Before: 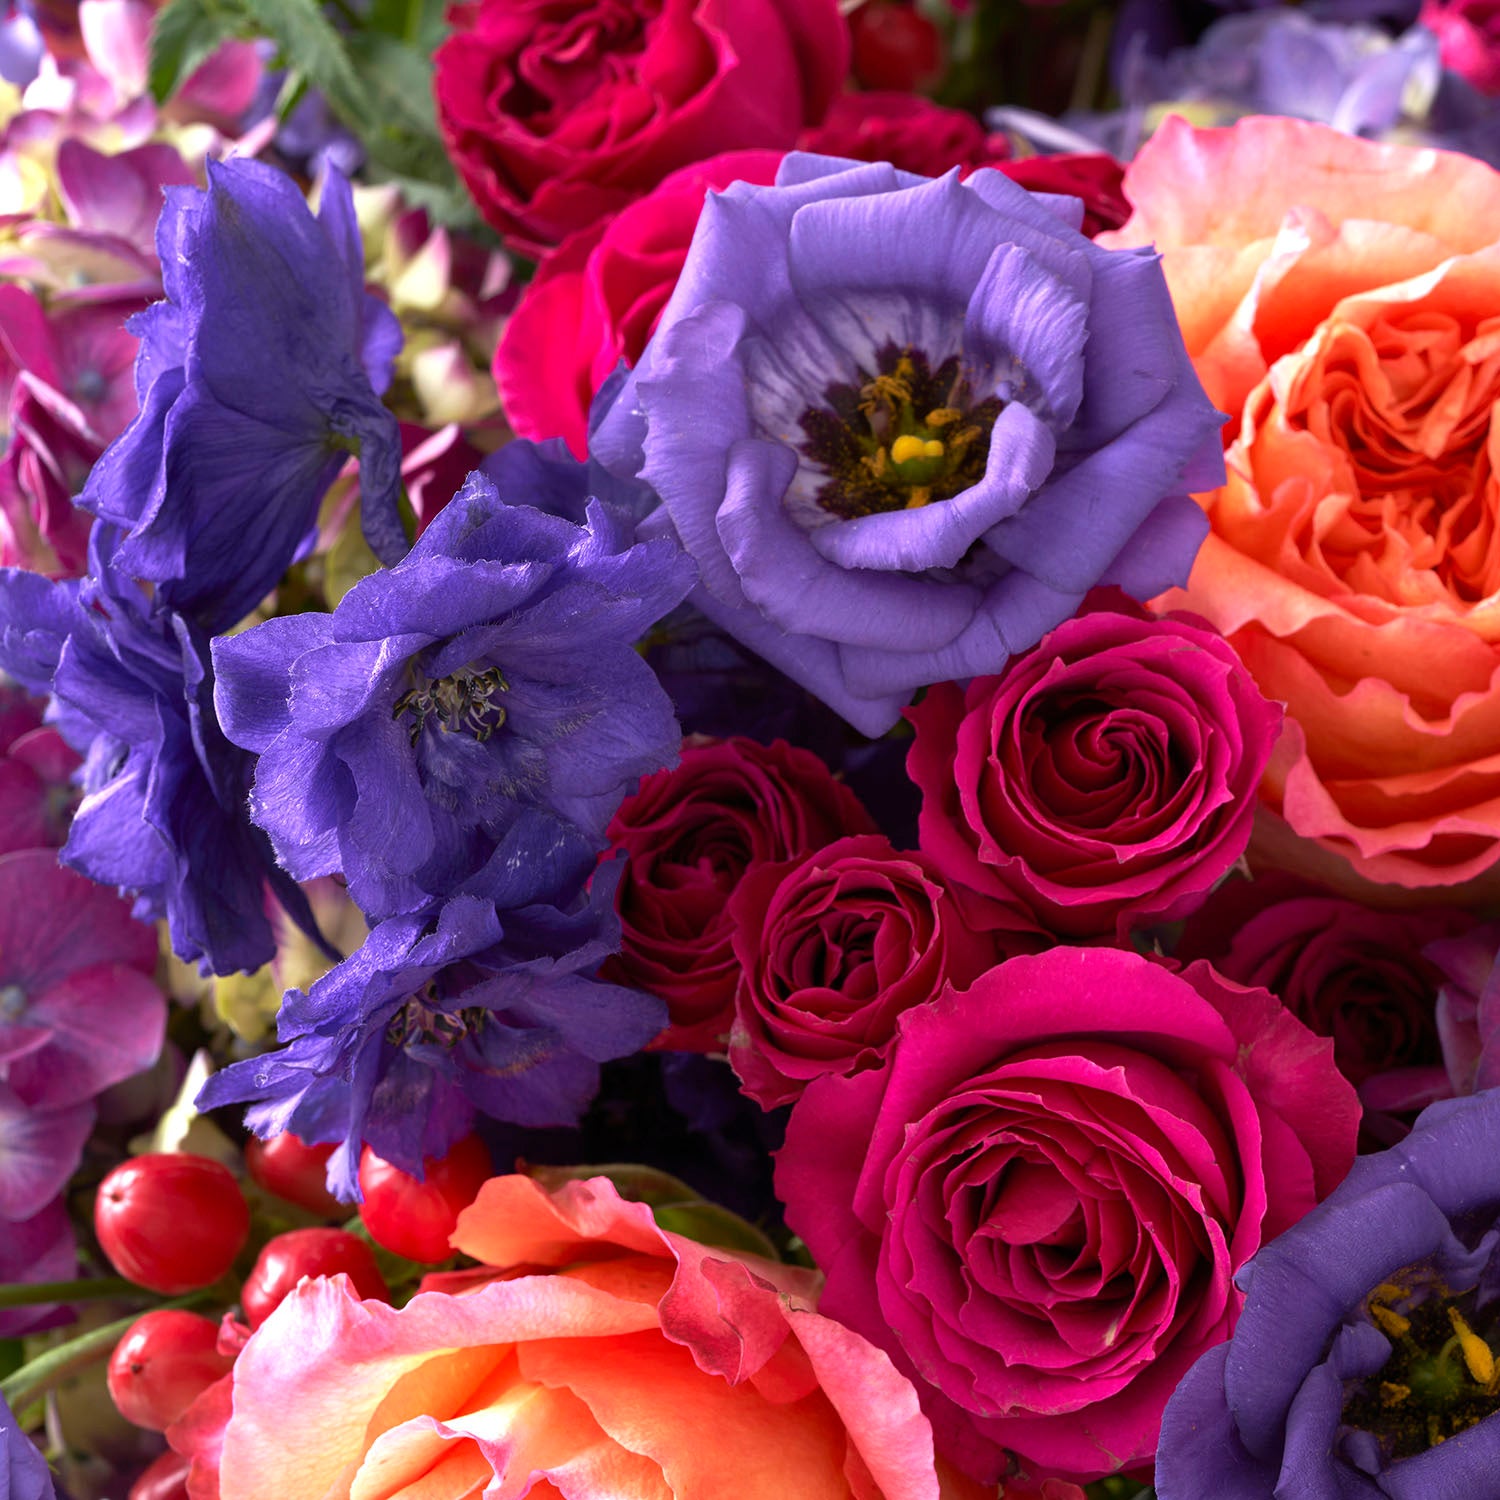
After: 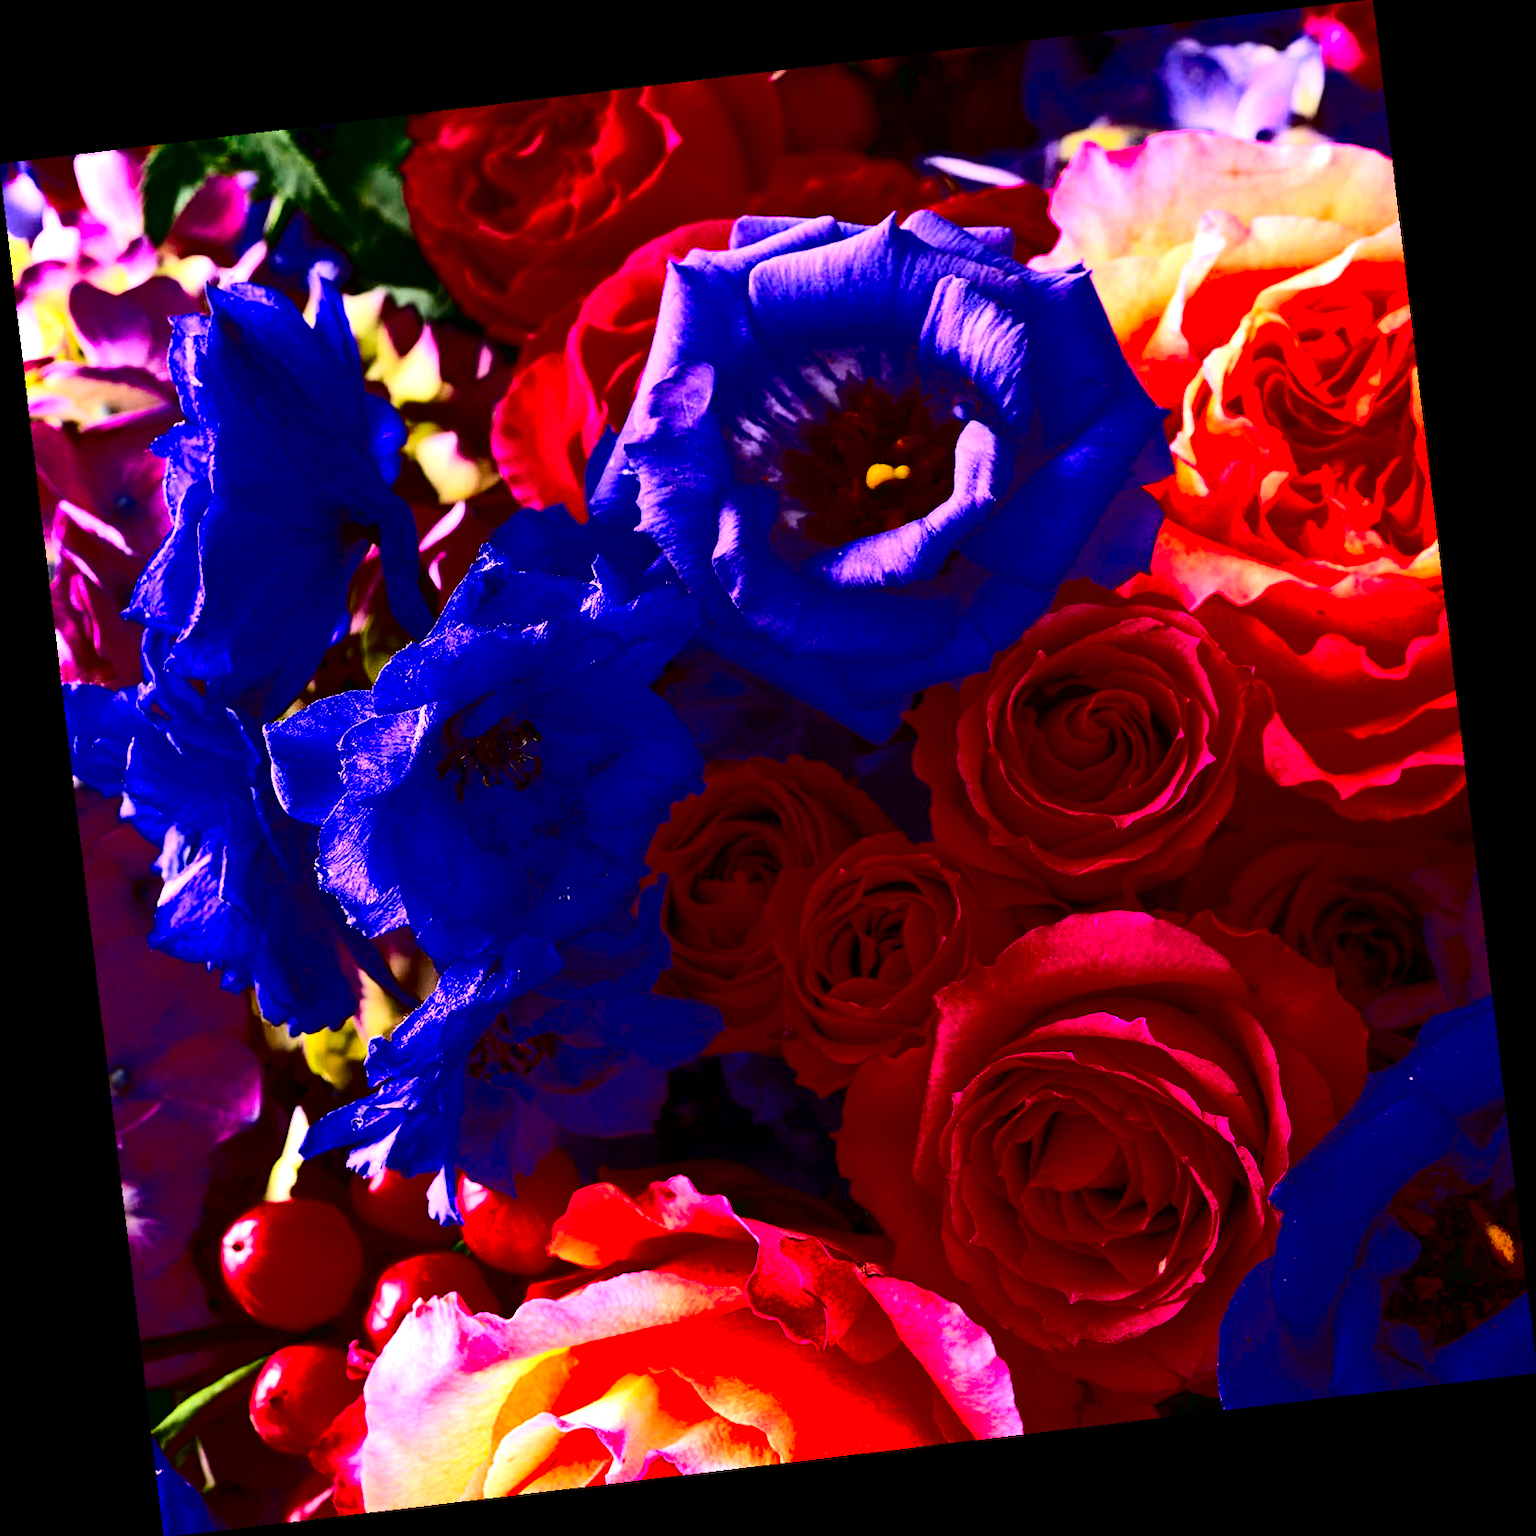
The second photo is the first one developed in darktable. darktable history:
contrast brightness saturation: contrast 0.77, brightness -1, saturation 1
exposure: exposure 0.128 EV, compensate highlight preservation false
rotate and perspective: rotation -6.83°, automatic cropping off
